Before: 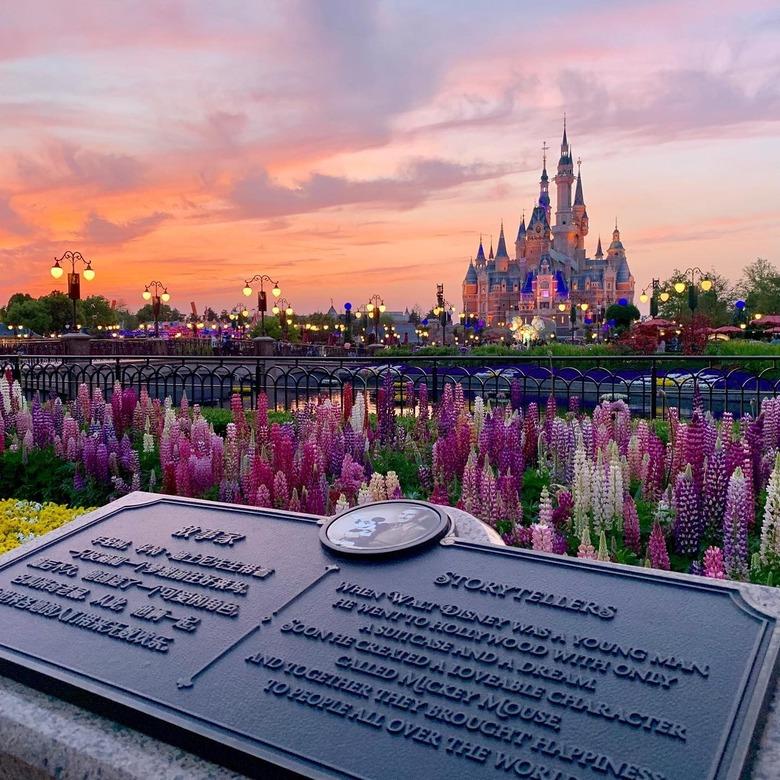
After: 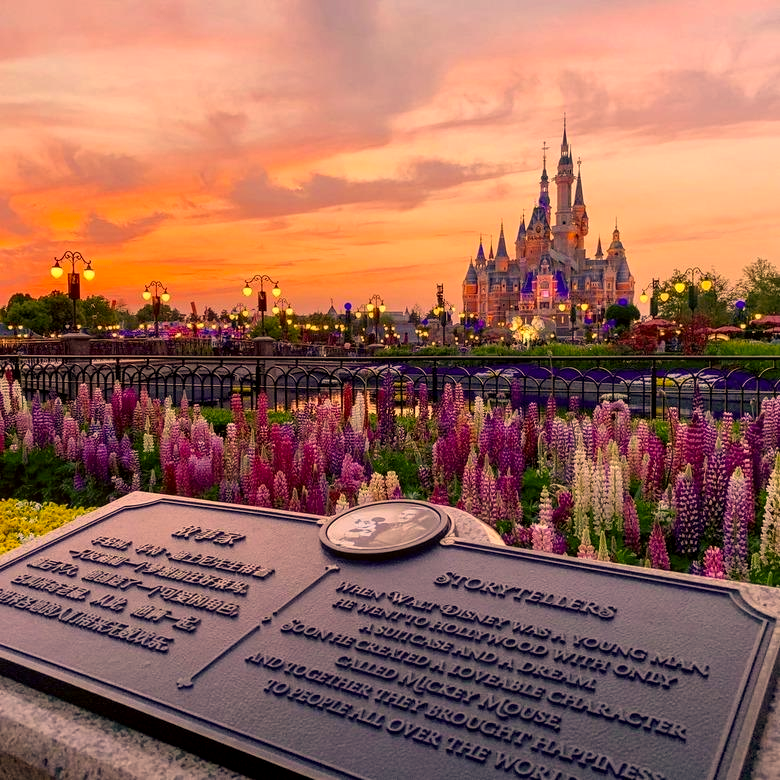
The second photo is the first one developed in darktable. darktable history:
local contrast: on, module defaults
color correction: highlights a* 17.94, highlights b* 35.39, shadows a* 1.48, shadows b* 6.42, saturation 1.01
color balance: on, module defaults
